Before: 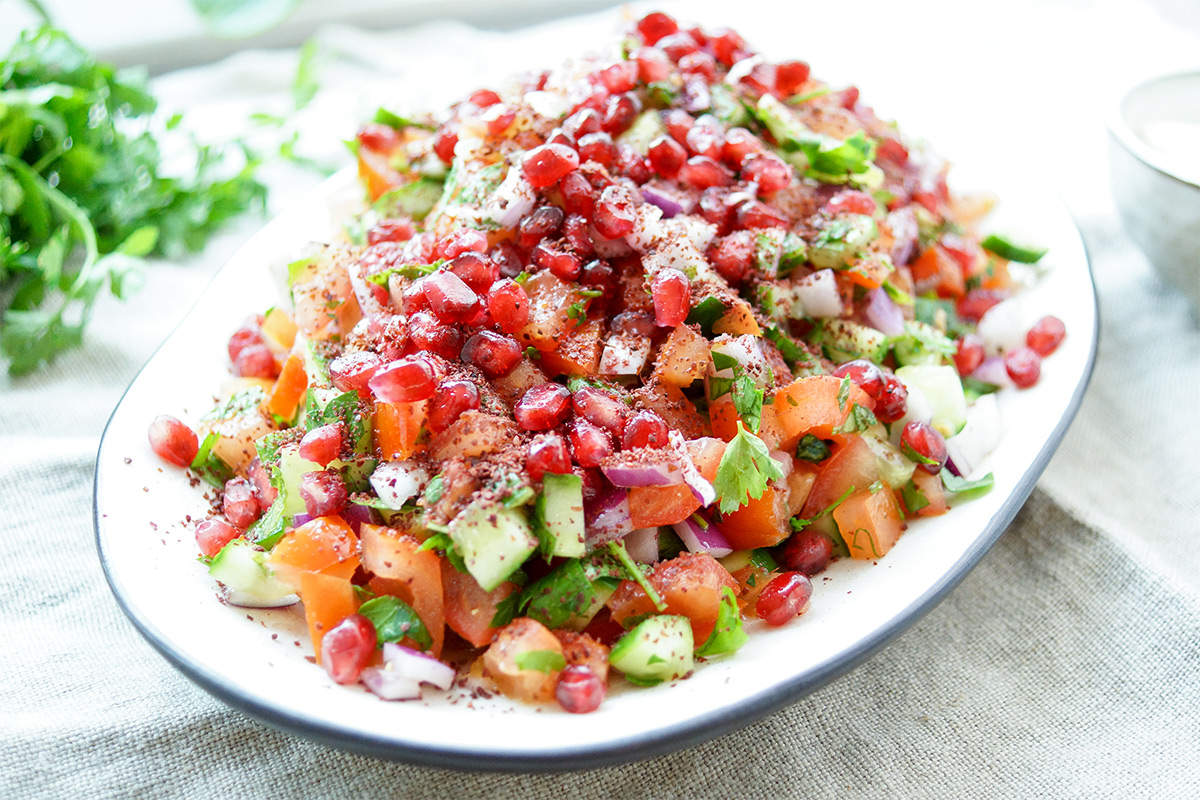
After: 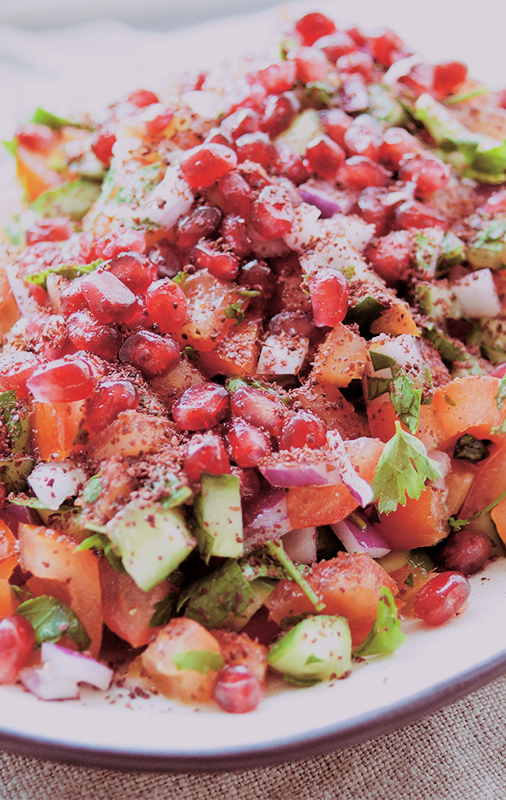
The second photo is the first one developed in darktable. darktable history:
crop: left 28.583%, right 29.231%
split-toning: shadows › hue 360°
filmic rgb: black relative exposure -7.65 EV, white relative exposure 4.56 EV, hardness 3.61
white balance: red 1.05, blue 1.072
